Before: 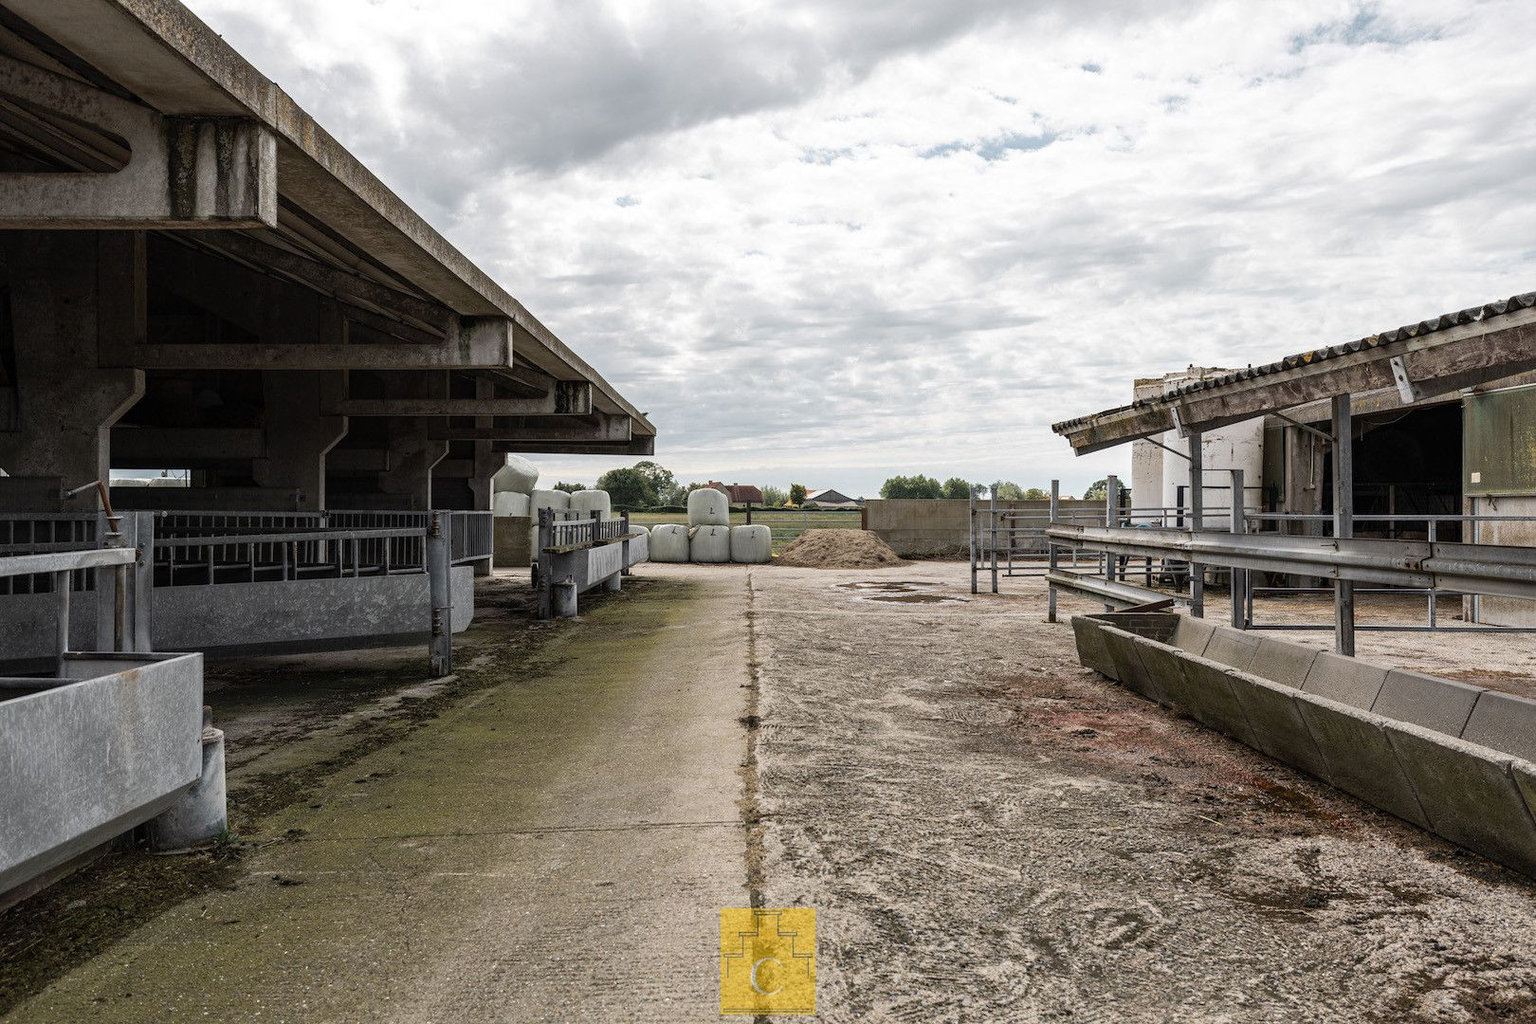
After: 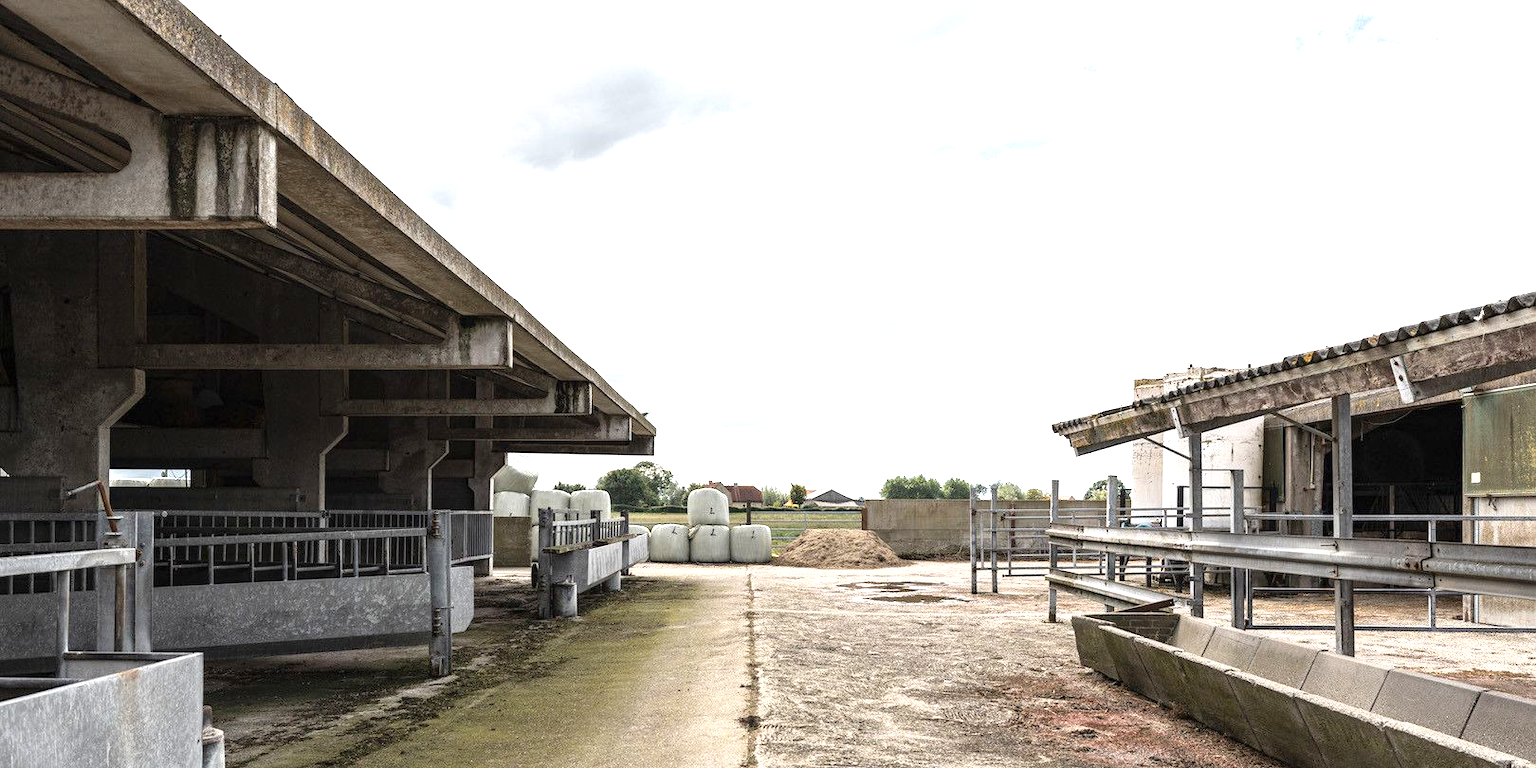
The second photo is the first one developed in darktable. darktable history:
exposure: black level correction 0, exposure 1 EV, compensate exposure bias true, compensate highlight preservation false
crop: bottom 24.985%
